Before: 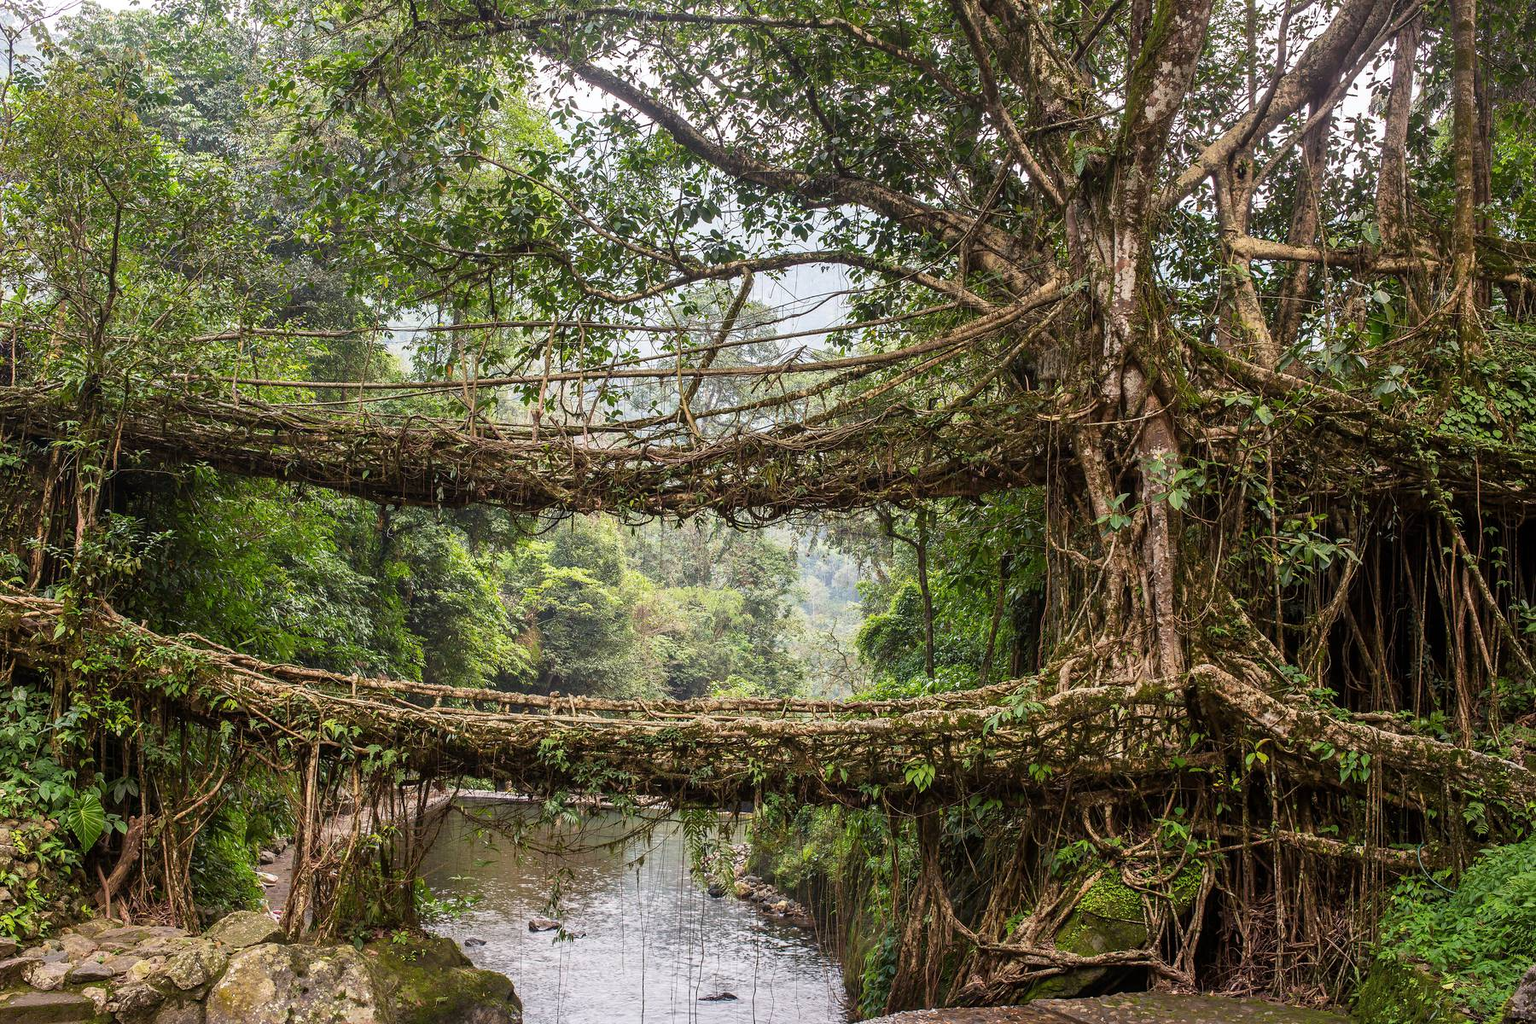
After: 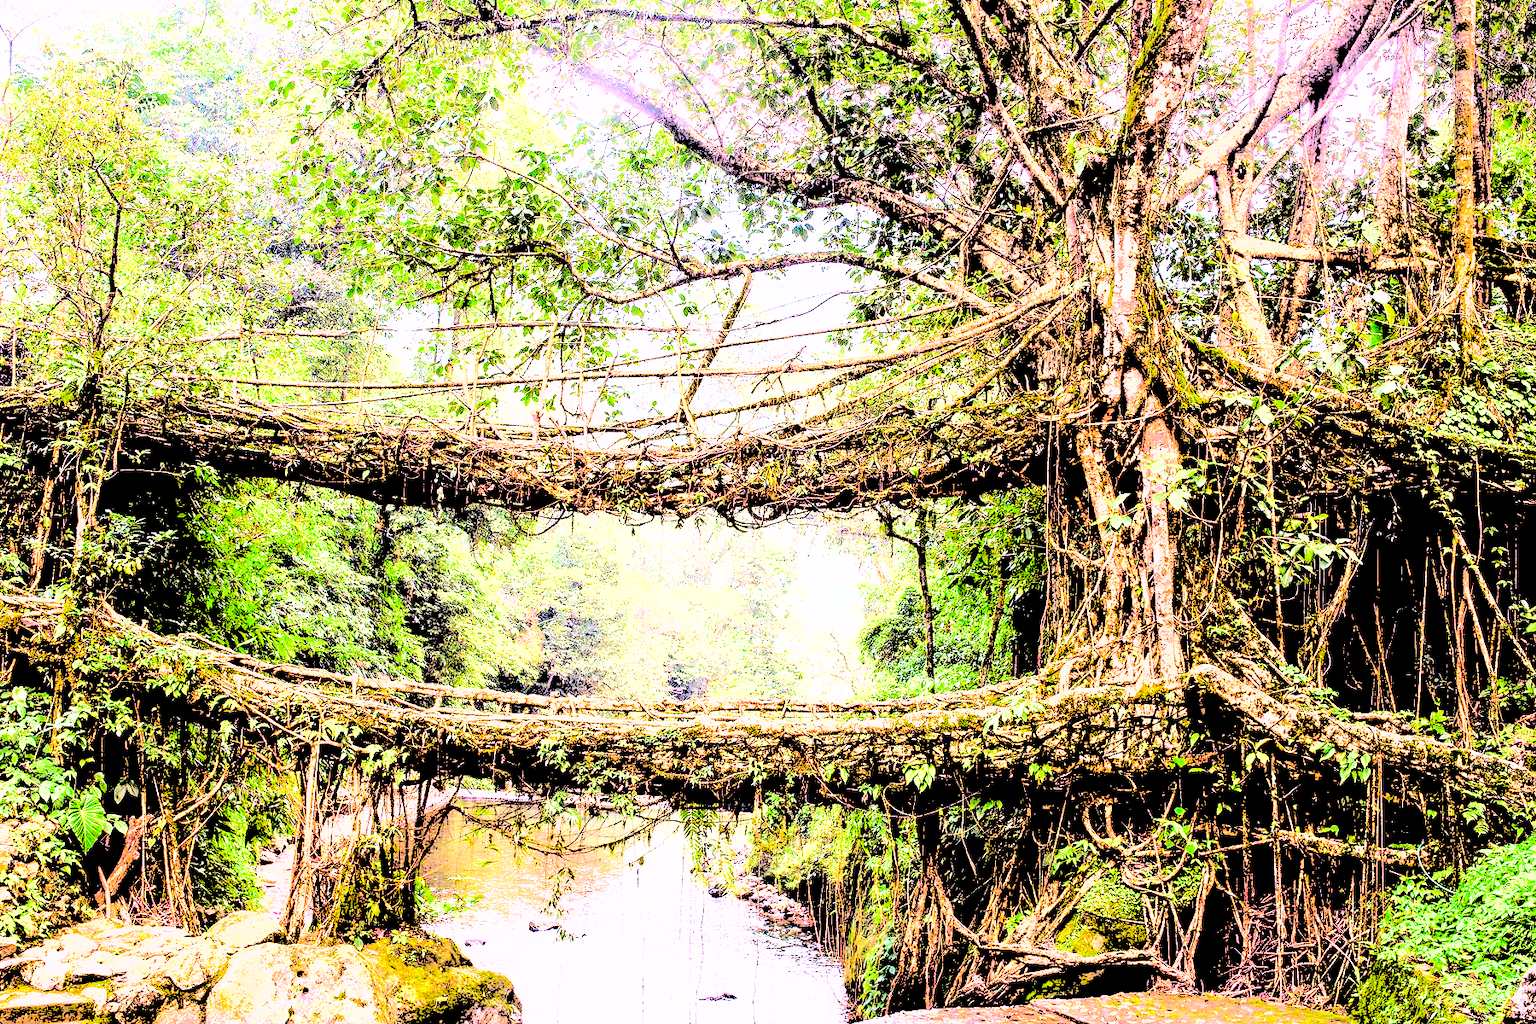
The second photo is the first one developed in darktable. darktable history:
white balance: red 1.066, blue 1.119
levels: levels [0.246, 0.246, 0.506]
shadows and highlights: shadows 30
